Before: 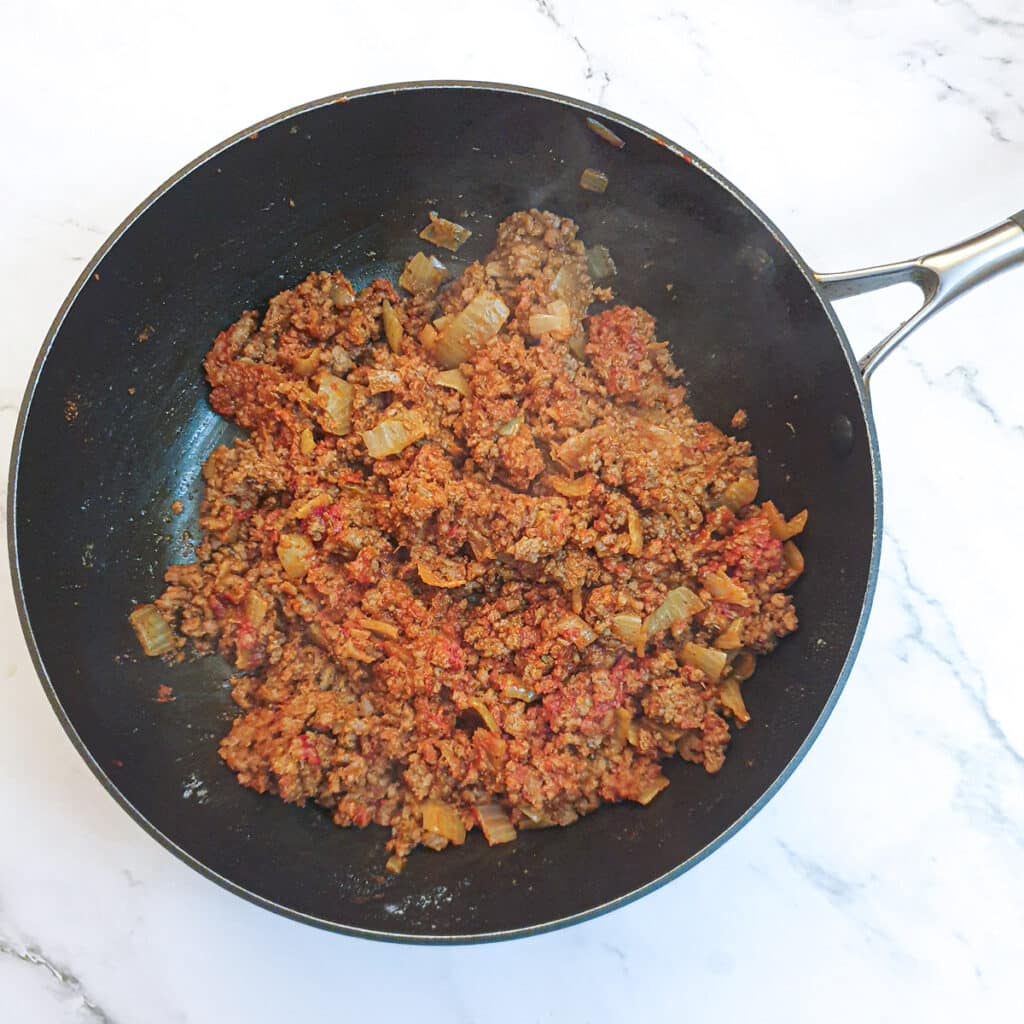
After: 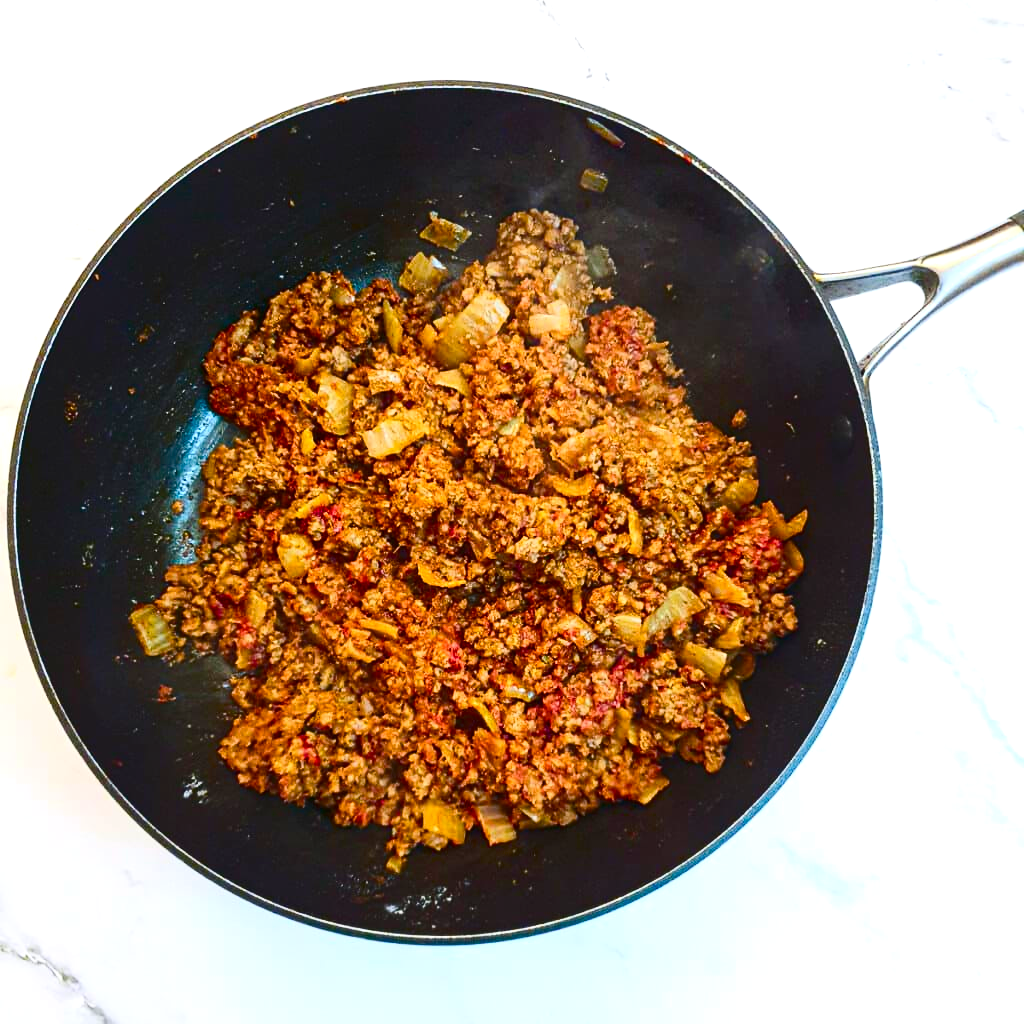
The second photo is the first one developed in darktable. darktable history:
color balance rgb: perceptual saturation grading › global saturation 34.551%, perceptual saturation grading › highlights -24.723%, perceptual saturation grading › shadows 49.775%, perceptual brilliance grading › highlights 10.467%, perceptual brilliance grading › shadows -11.505%, global vibrance 29.276%
contrast brightness saturation: contrast 0.295
